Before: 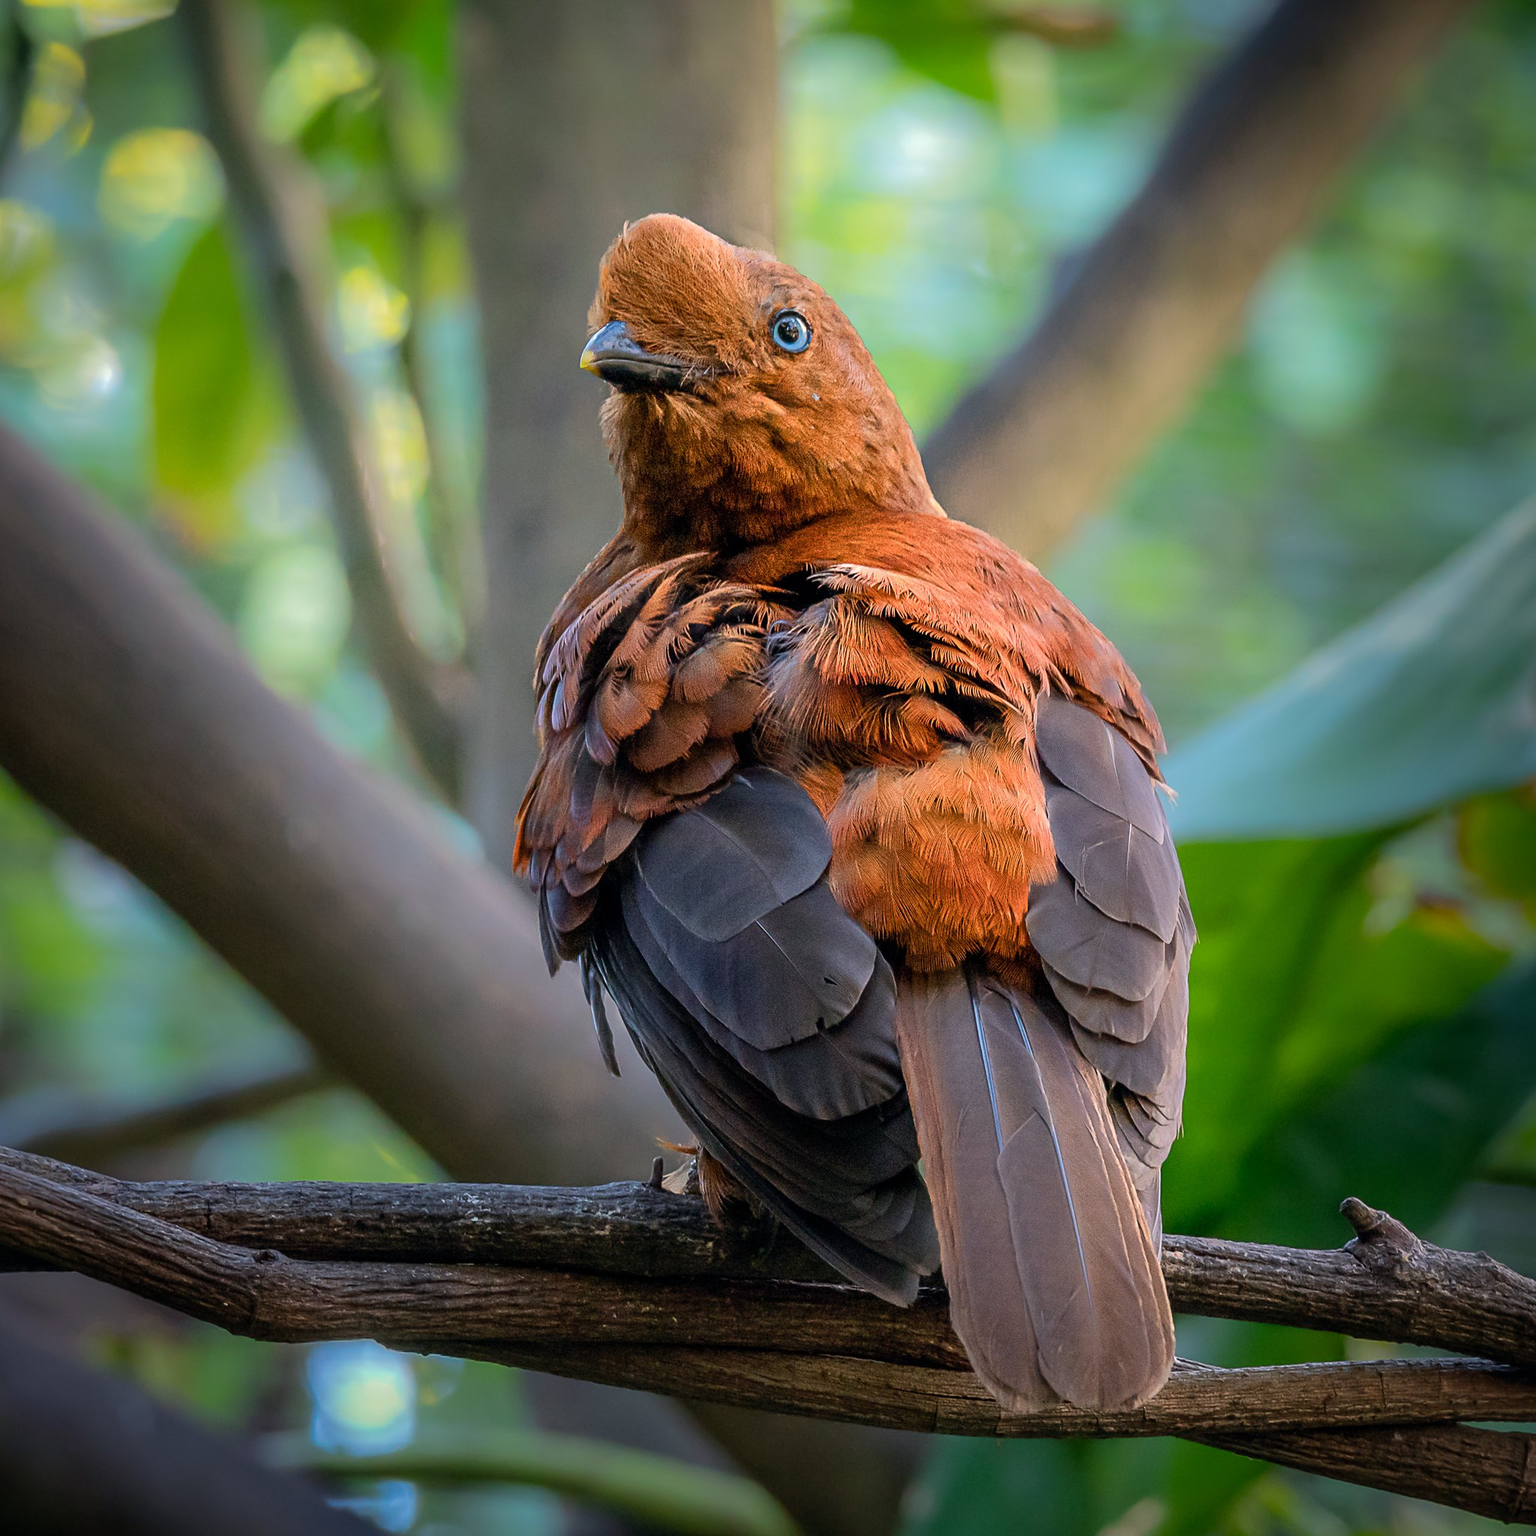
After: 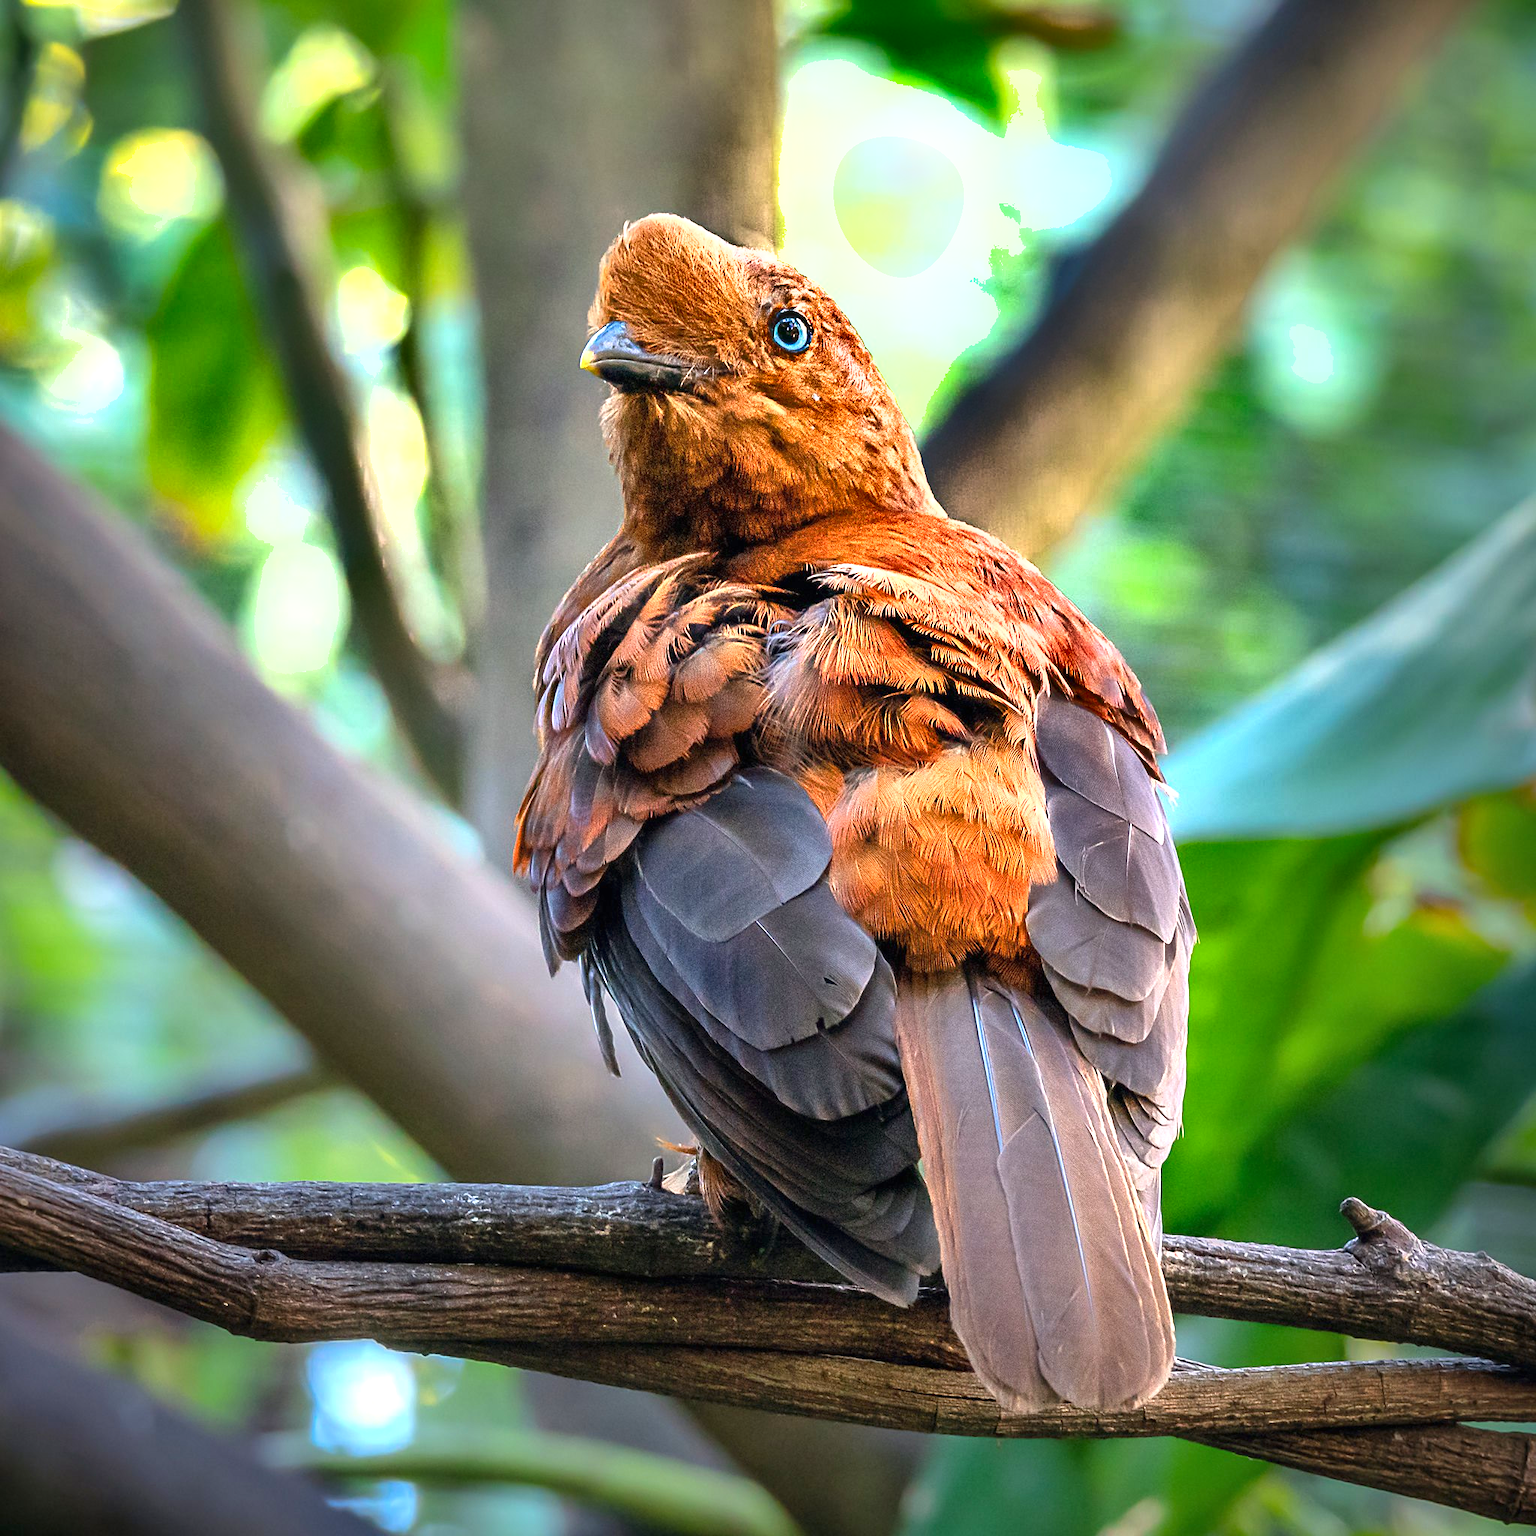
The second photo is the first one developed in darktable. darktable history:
shadows and highlights: shadows 24.5, highlights -78.15, soften with gaussian
exposure: black level correction 0, exposure 1.2 EV, compensate highlight preservation false
